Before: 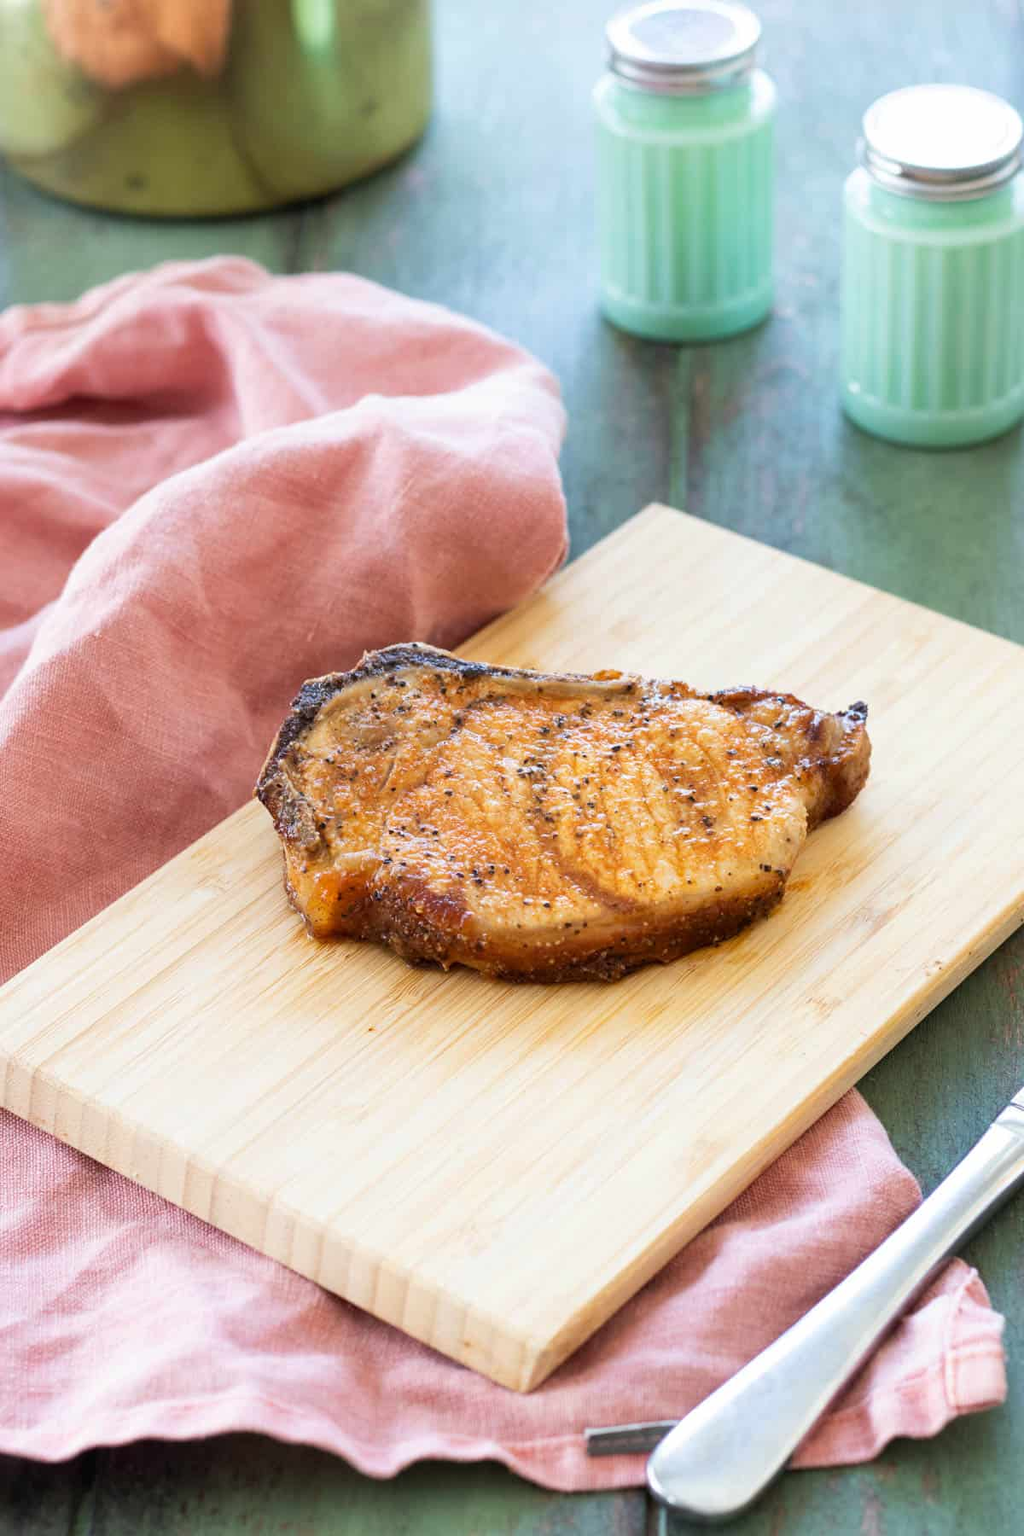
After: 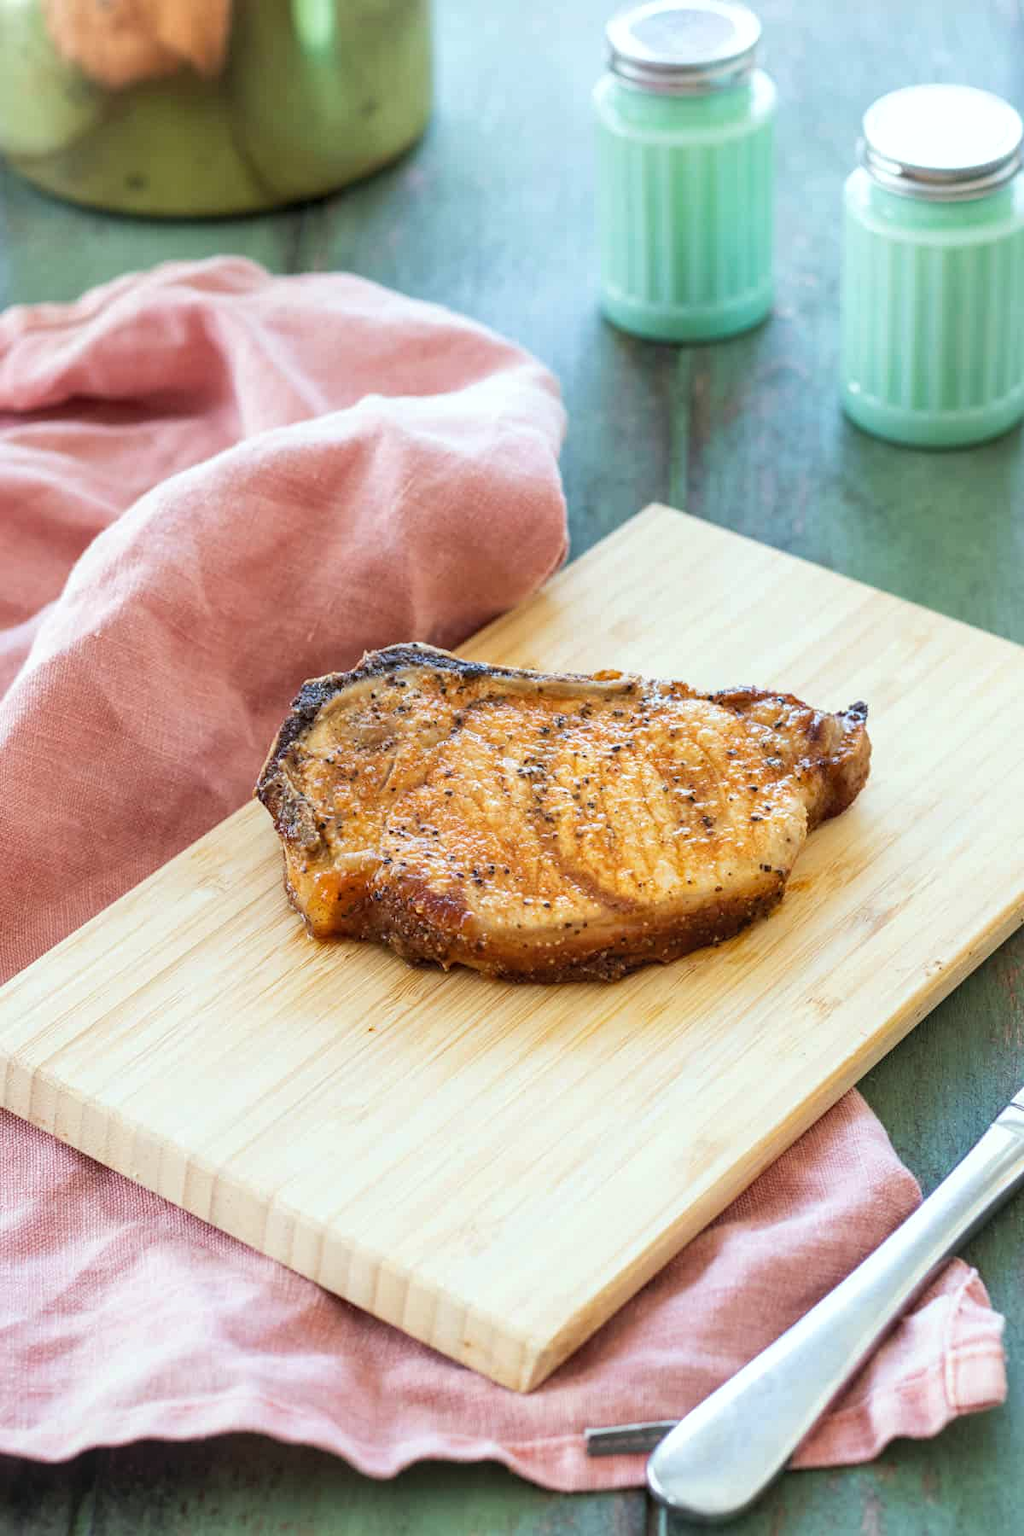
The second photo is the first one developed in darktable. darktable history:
local contrast: detail 117%
color calibration: illuminant Planckian (black body), x 0.351, y 0.352, temperature 4794.27 K
